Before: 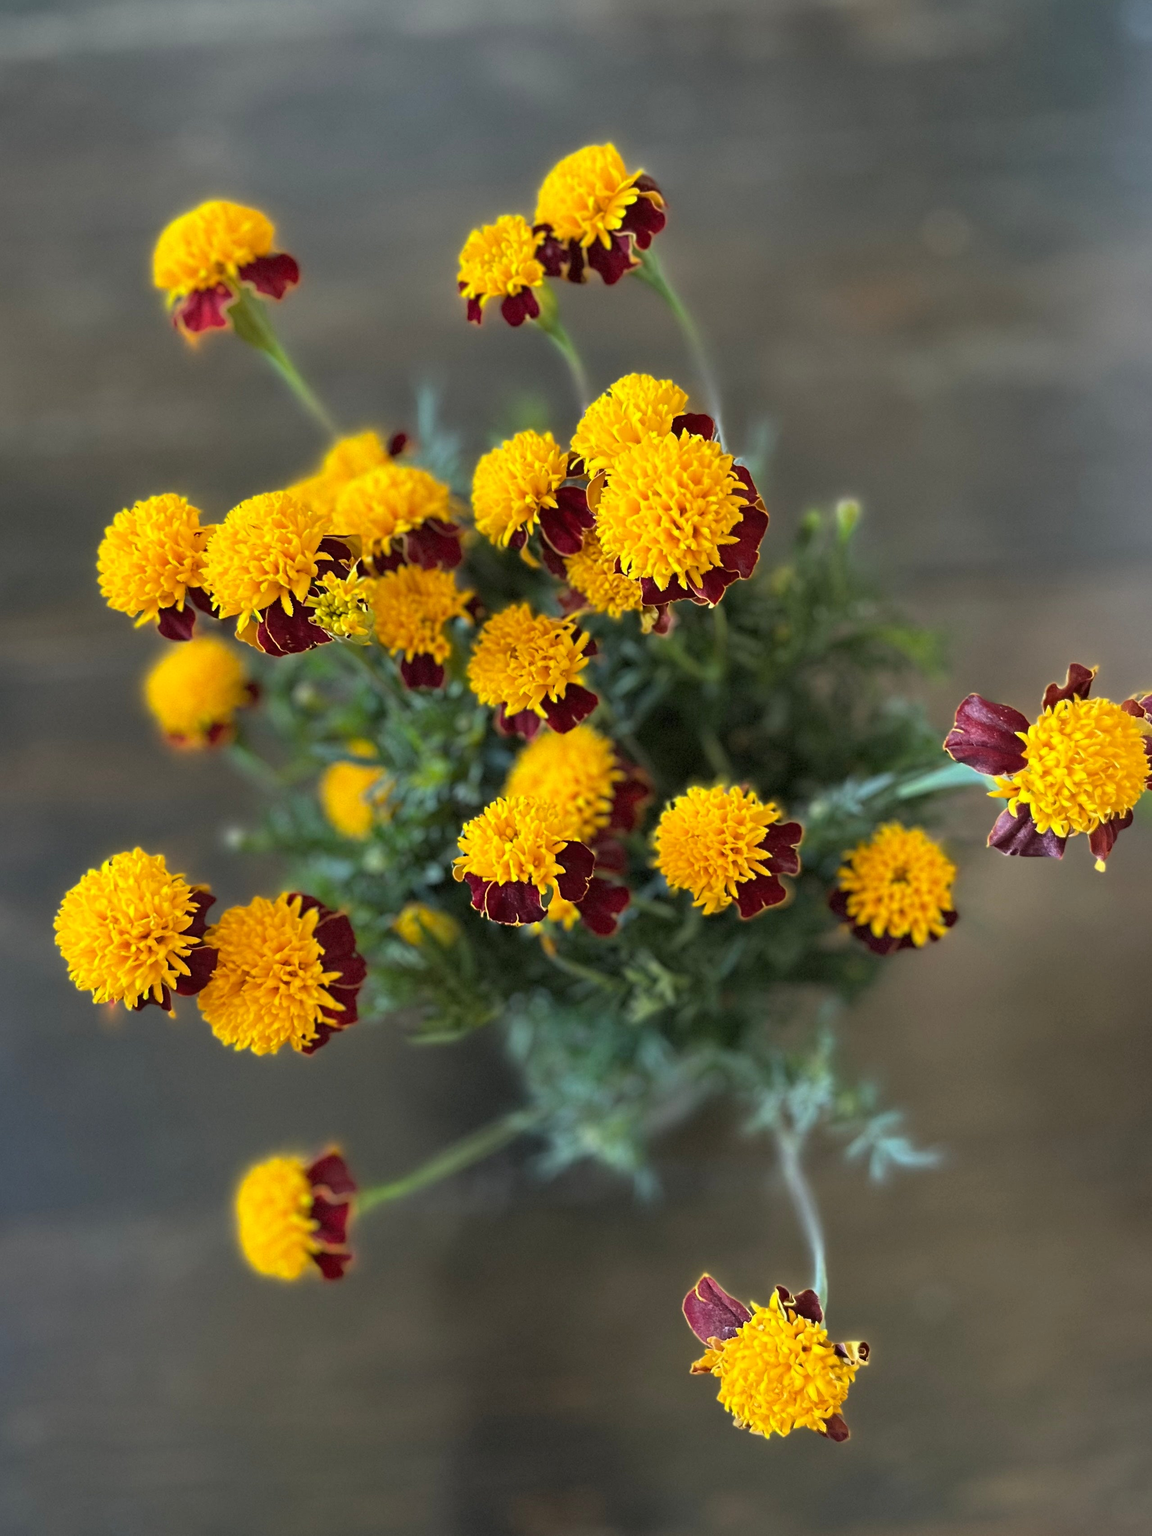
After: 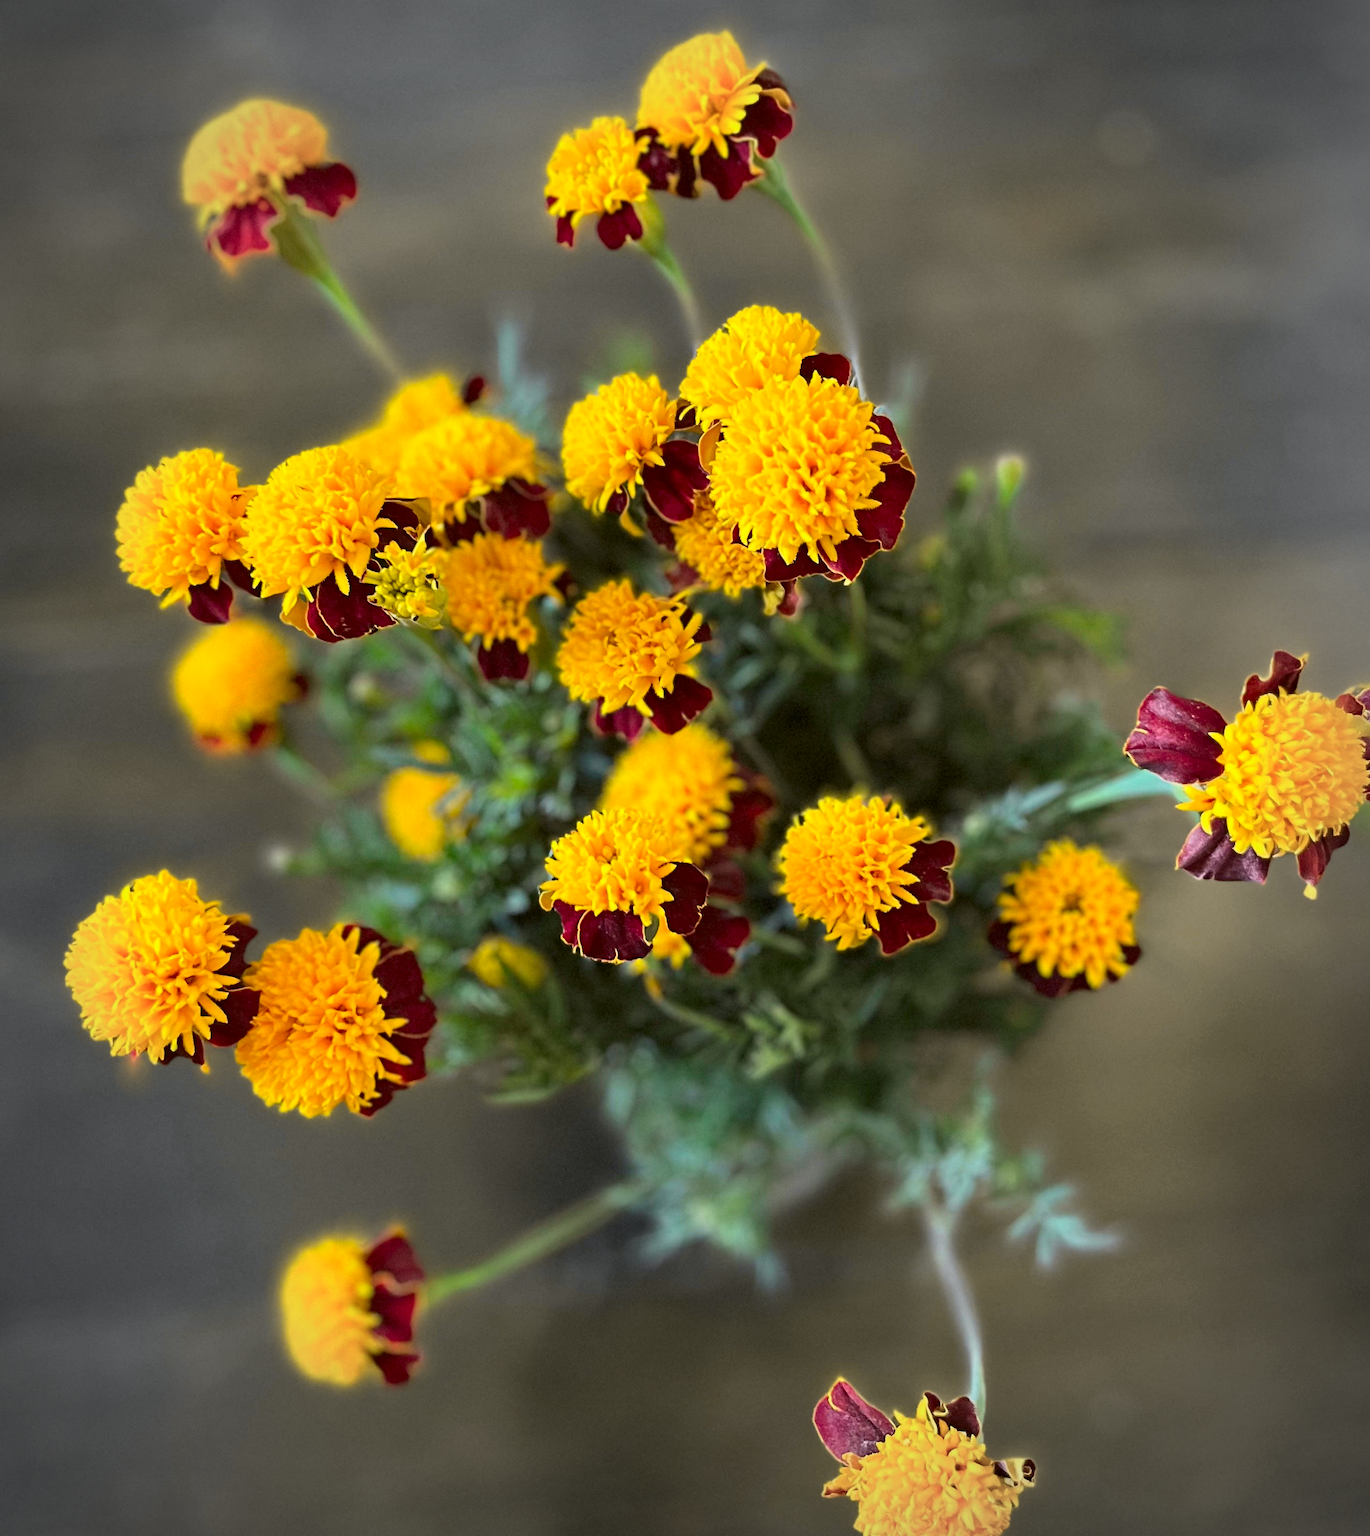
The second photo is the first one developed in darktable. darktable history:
vignetting: automatic ratio true
tone curve: curves: ch0 [(0, 0) (0.071, 0.058) (0.266, 0.268) (0.498, 0.542) (0.766, 0.807) (1, 0.983)]; ch1 [(0, 0) (0.346, 0.307) (0.408, 0.387) (0.463, 0.465) (0.482, 0.493) (0.502, 0.499) (0.517, 0.505) (0.55, 0.554) (0.597, 0.61) (0.651, 0.698) (1, 1)]; ch2 [(0, 0) (0.346, 0.34) (0.434, 0.46) (0.485, 0.494) (0.5, 0.498) (0.509, 0.517) (0.526, 0.539) (0.583, 0.603) (0.625, 0.659) (1, 1)], color space Lab, independent channels, preserve colors none
crop: top 7.625%, bottom 8.027%
